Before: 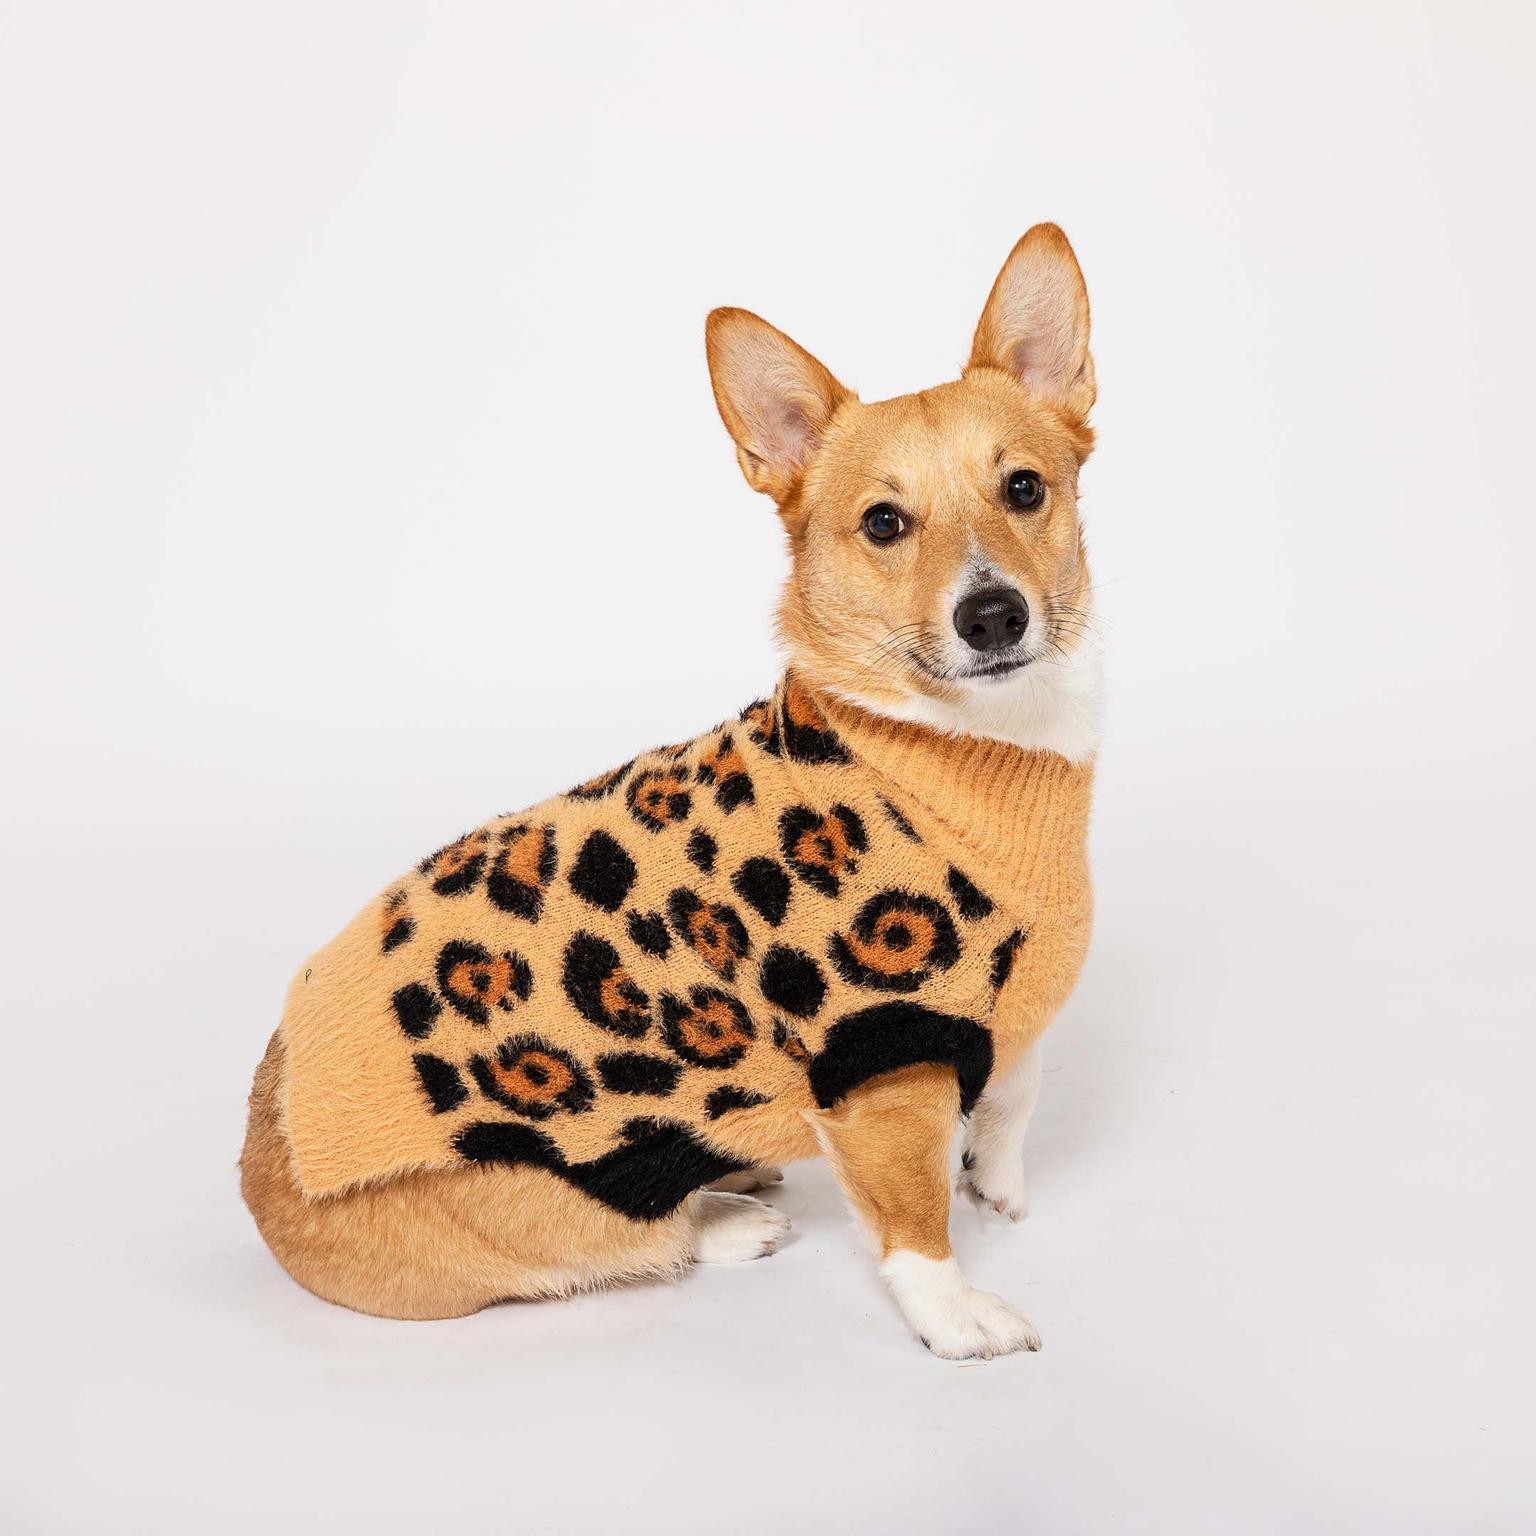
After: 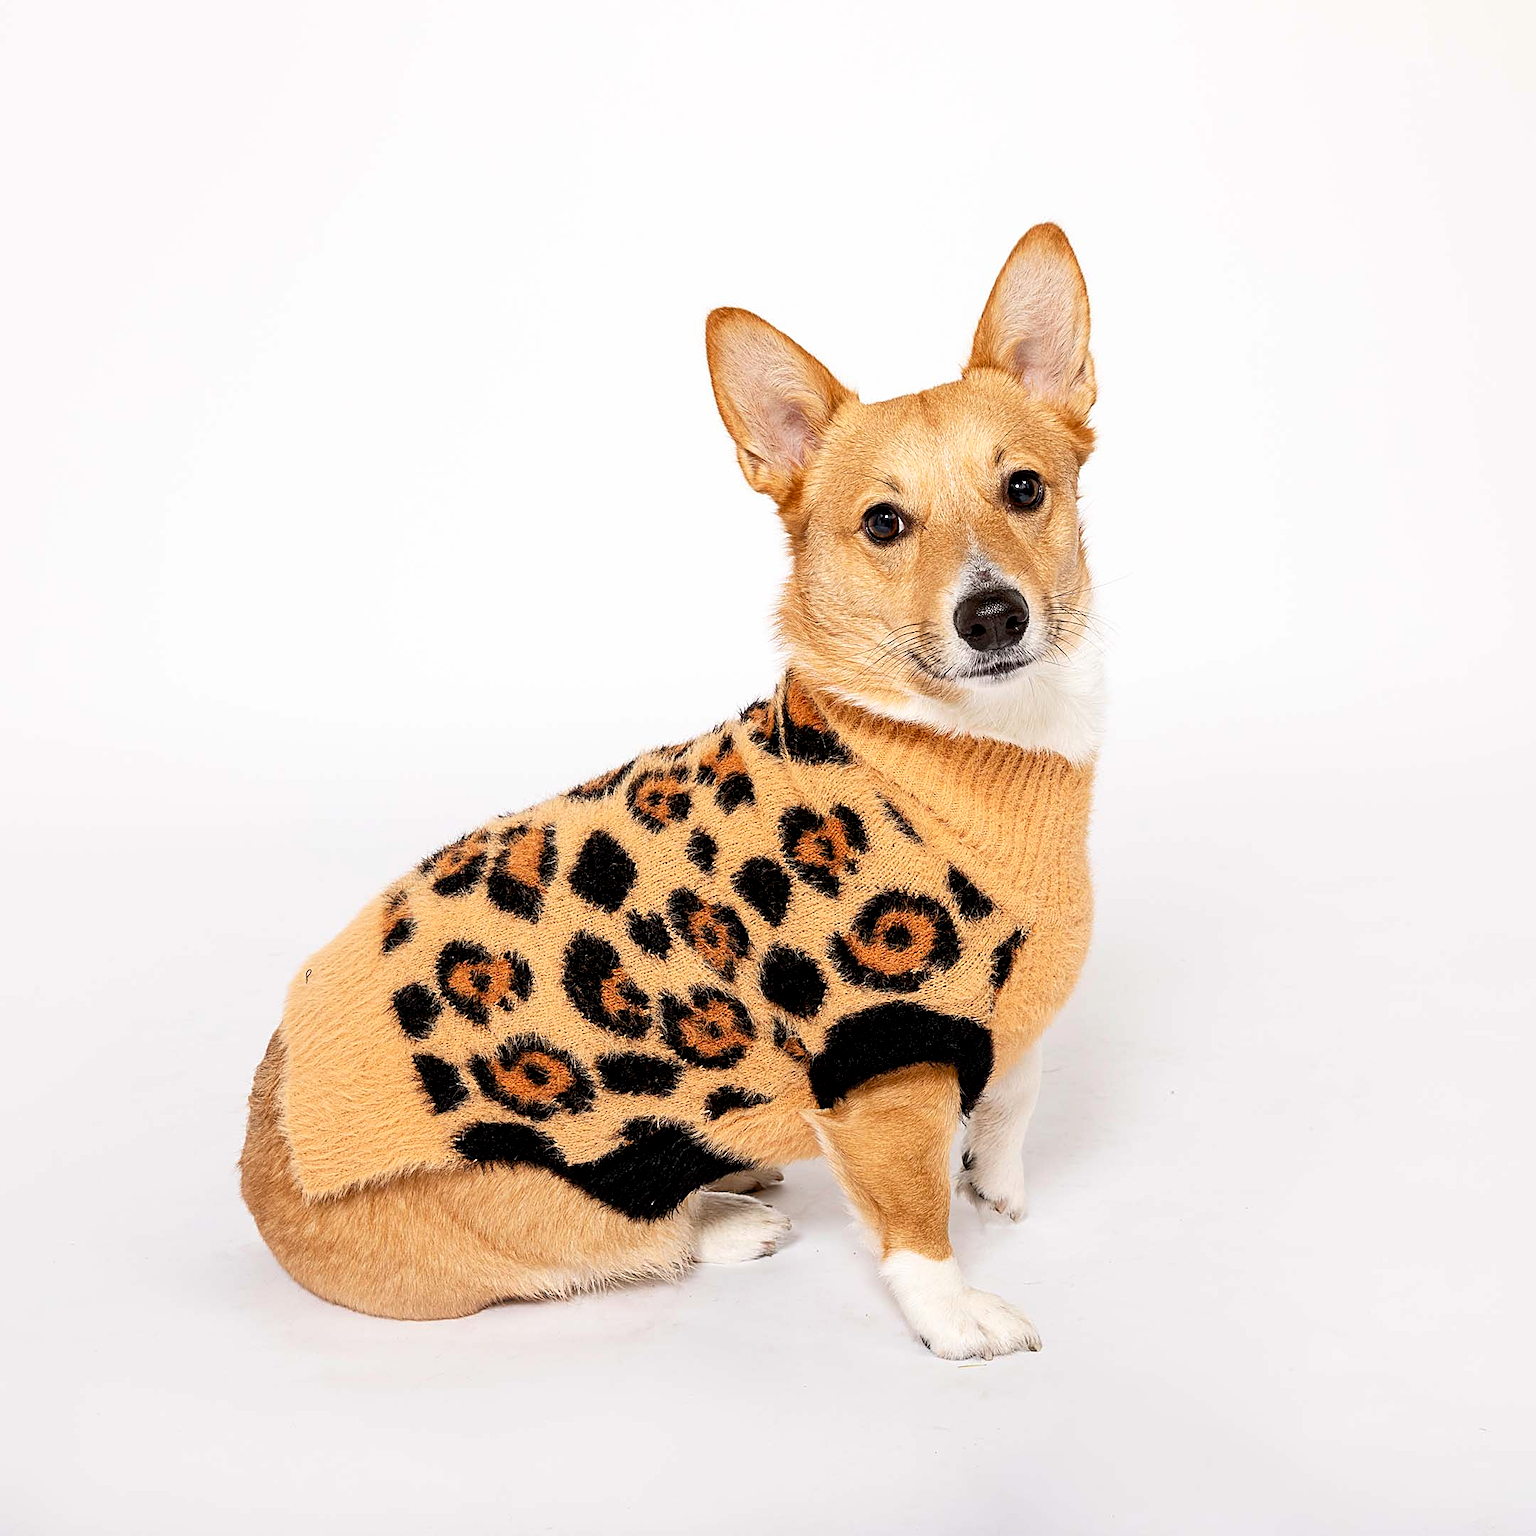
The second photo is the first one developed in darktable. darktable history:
sharpen: amount 0.478
exposure: black level correction 0.007, exposure 0.159 EV, compensate highlight preservation false
